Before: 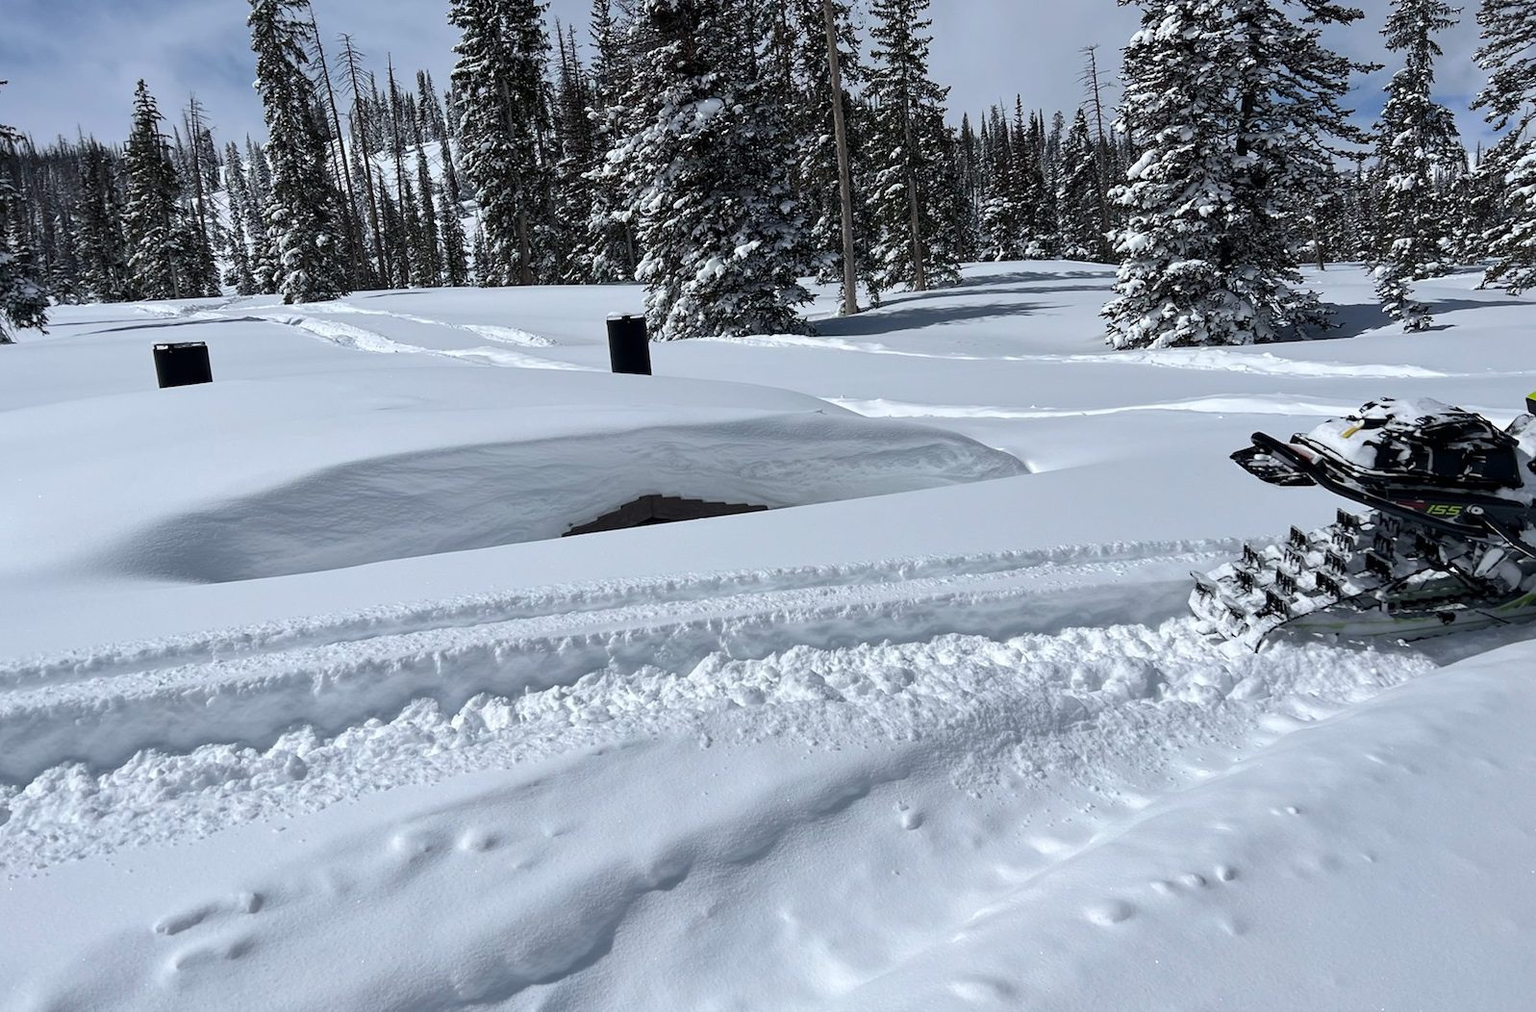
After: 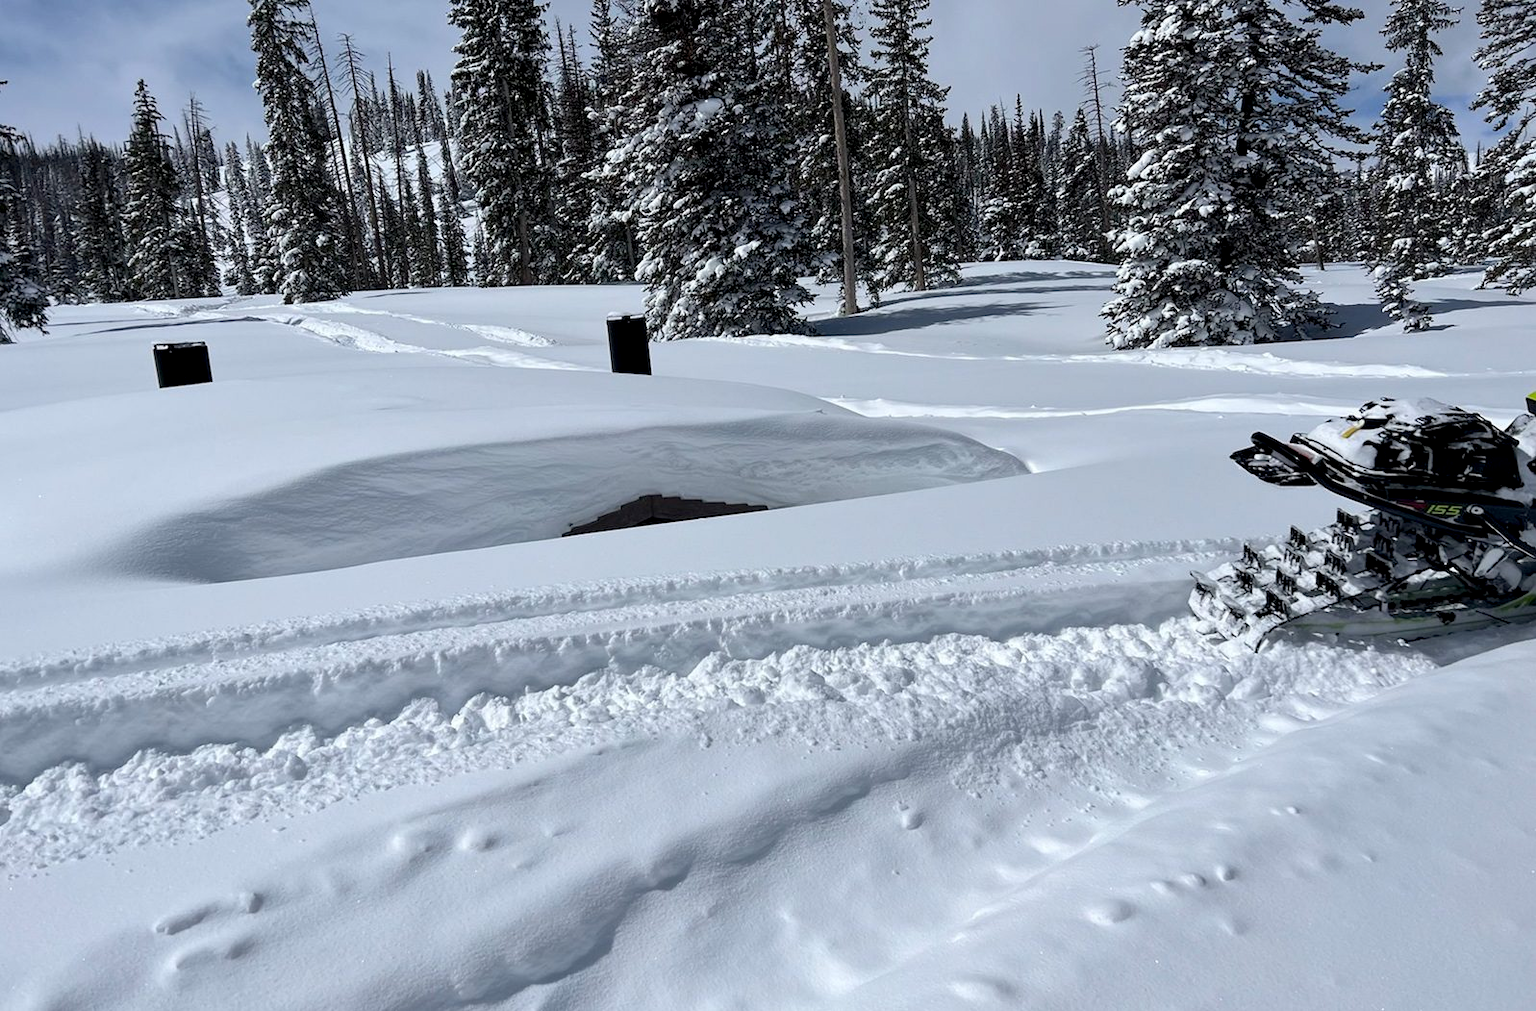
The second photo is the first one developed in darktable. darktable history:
exposure: black level correction 0.005, exposure 0.001 EV, compensate exposure bias true, compensate highlight preservation false
